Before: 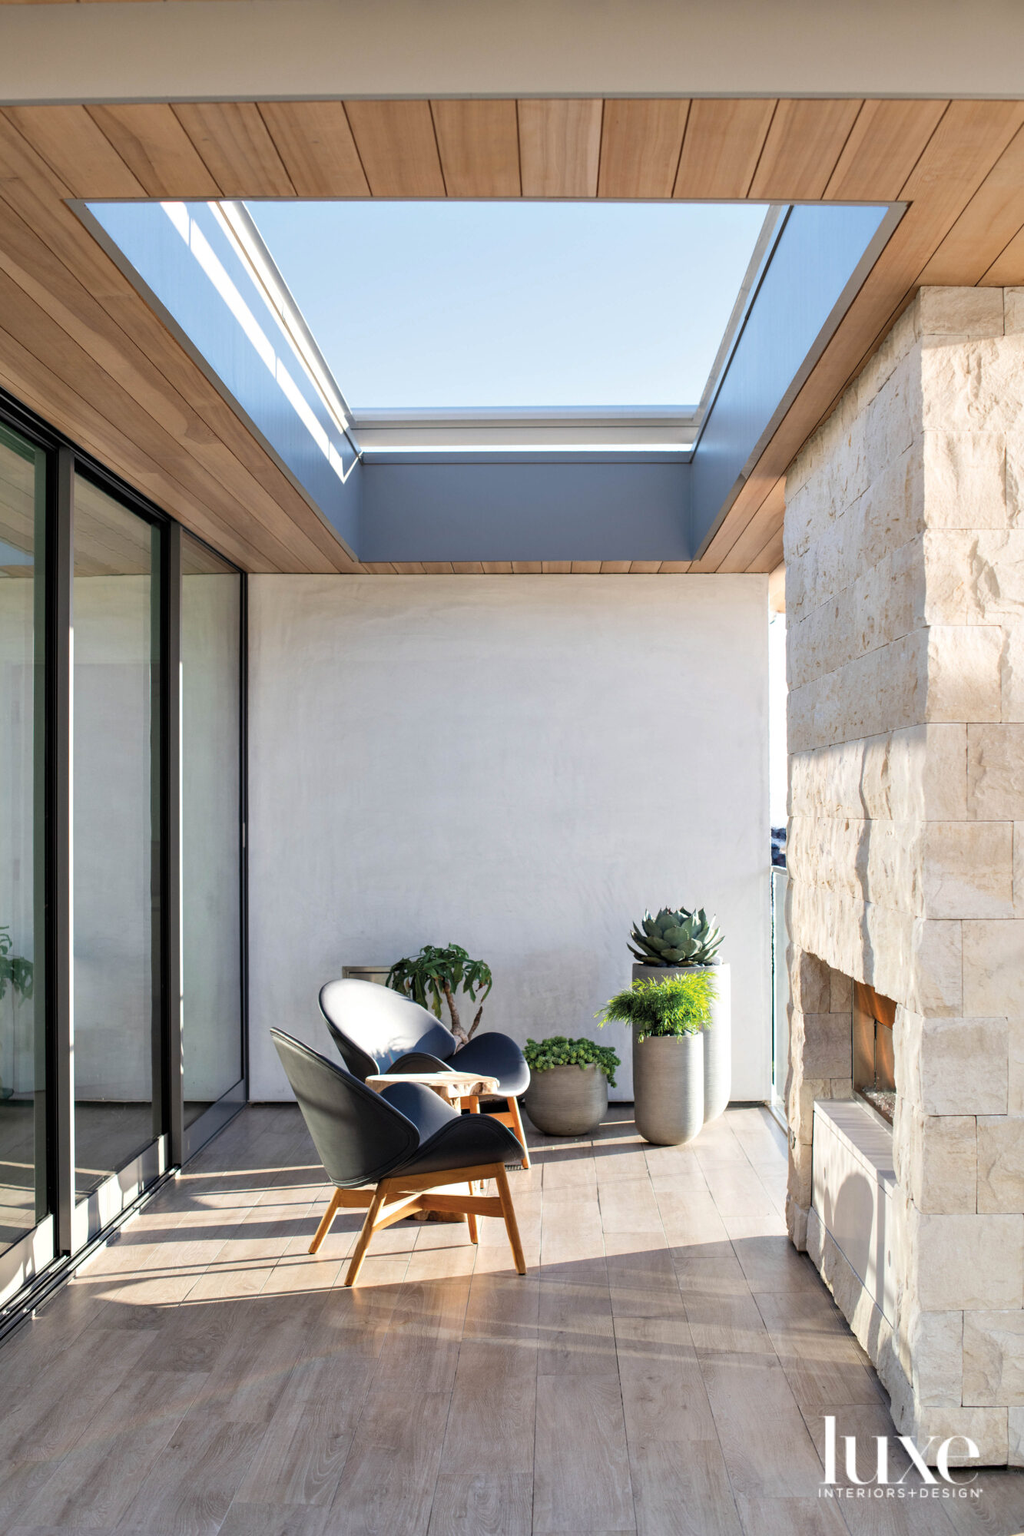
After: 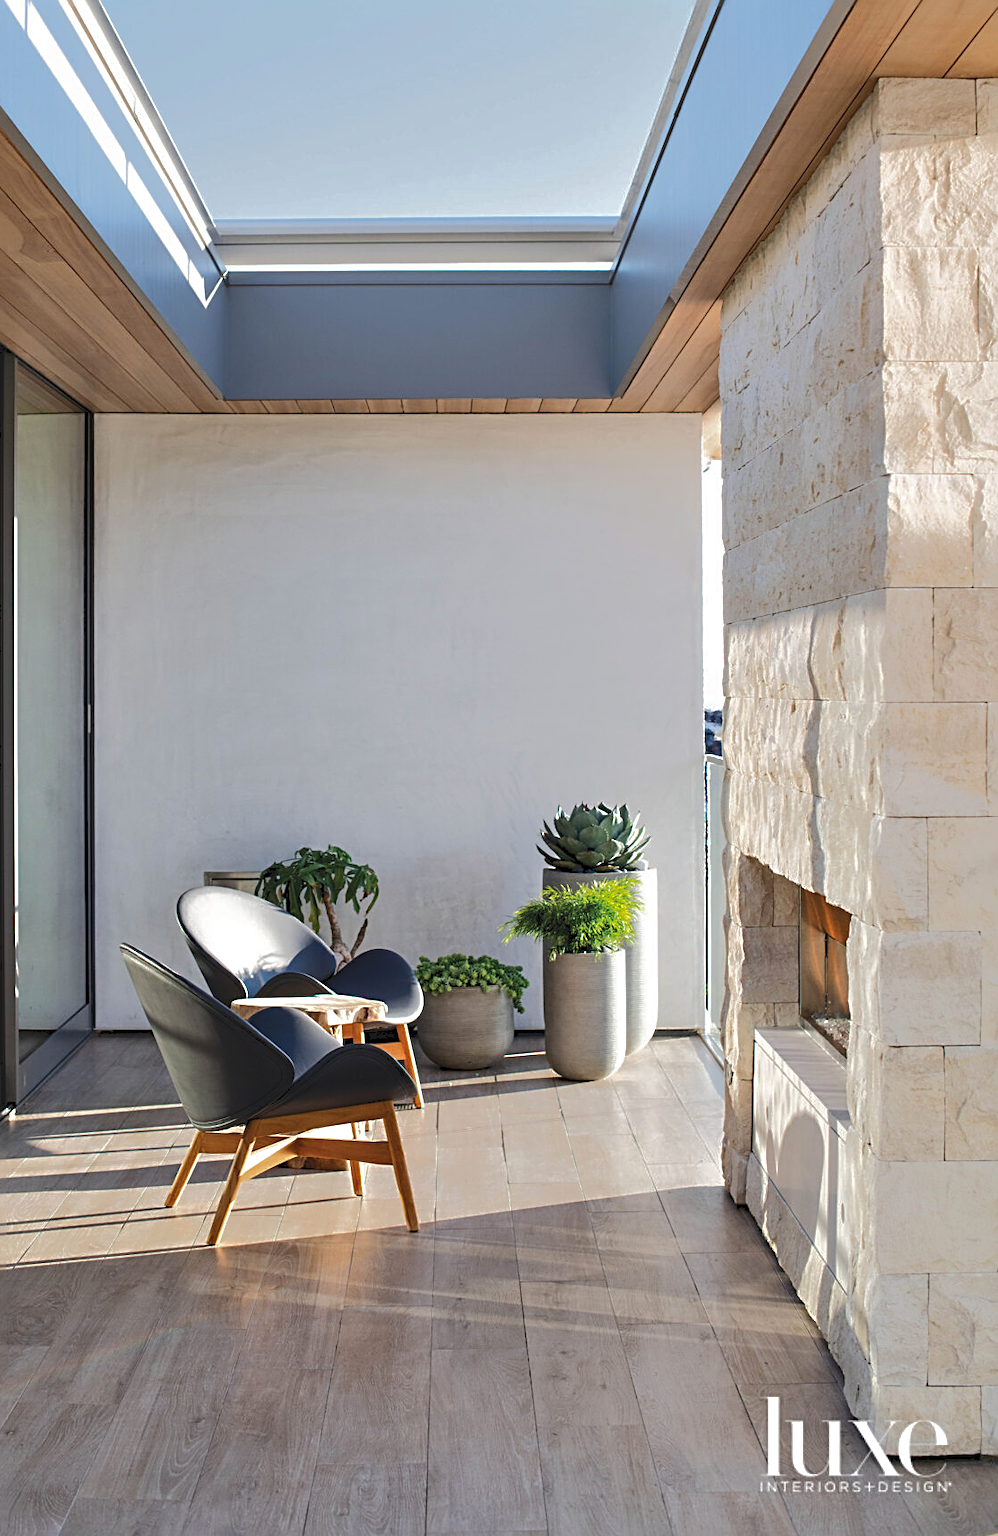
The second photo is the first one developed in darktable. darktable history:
tone curve: curves: ch0 [(0, 0) (0.003, 0.098) (0.011, 0.099) (0.025, 0.103) (0.044, 0.114) (0.069, 0.13) (0.1, 0.142) (0.136, 0.161) (0.177, 0.189) (0.224, 0.224) (0.277, 0.266) (0.335, 0.32) (0.399, 0.38) (0.468, 0.45) (0.543, 0.522) (0.623, 0.598) (0.709, 0.669) (0.801, 0.731) (0.898, 0.786) (1, 1)], color space Lab, independent channels, preserve colors none
sharpen: radius 2.745
crop: left 16.407%, top 14.345%
